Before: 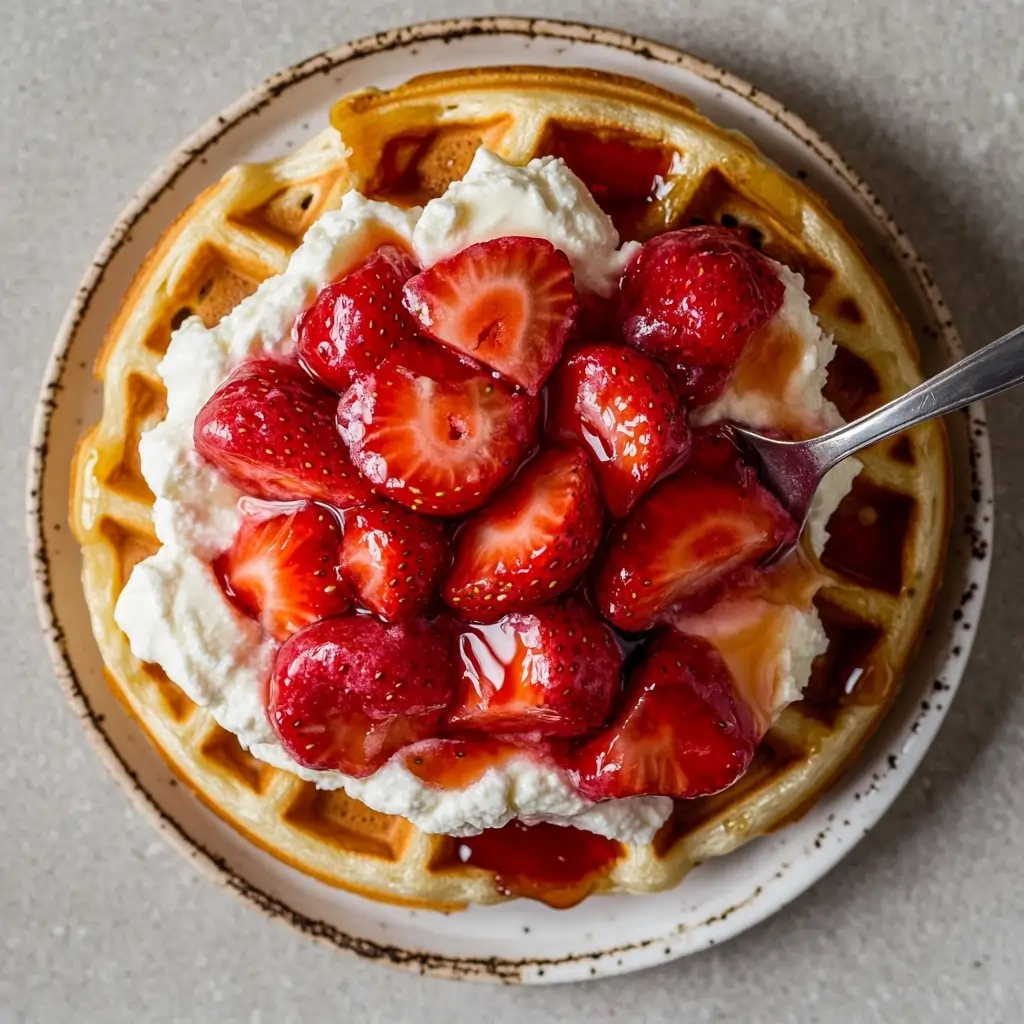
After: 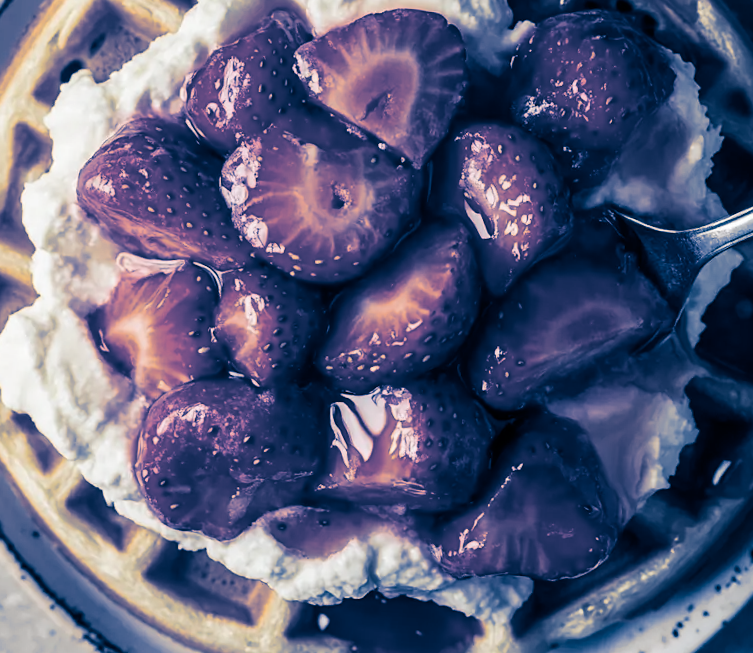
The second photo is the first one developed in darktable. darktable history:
contrast brightness saturation: contrast 0.1, saturation -0.36
crop and rotate: angle -3.37°, left 9.79%, top 20.73%, right 12.42%, bottom 11.82%
split-toning: shadows › hue 226.8°, shadows › saturation 1, highlights › saturation 0, balance -61.41
